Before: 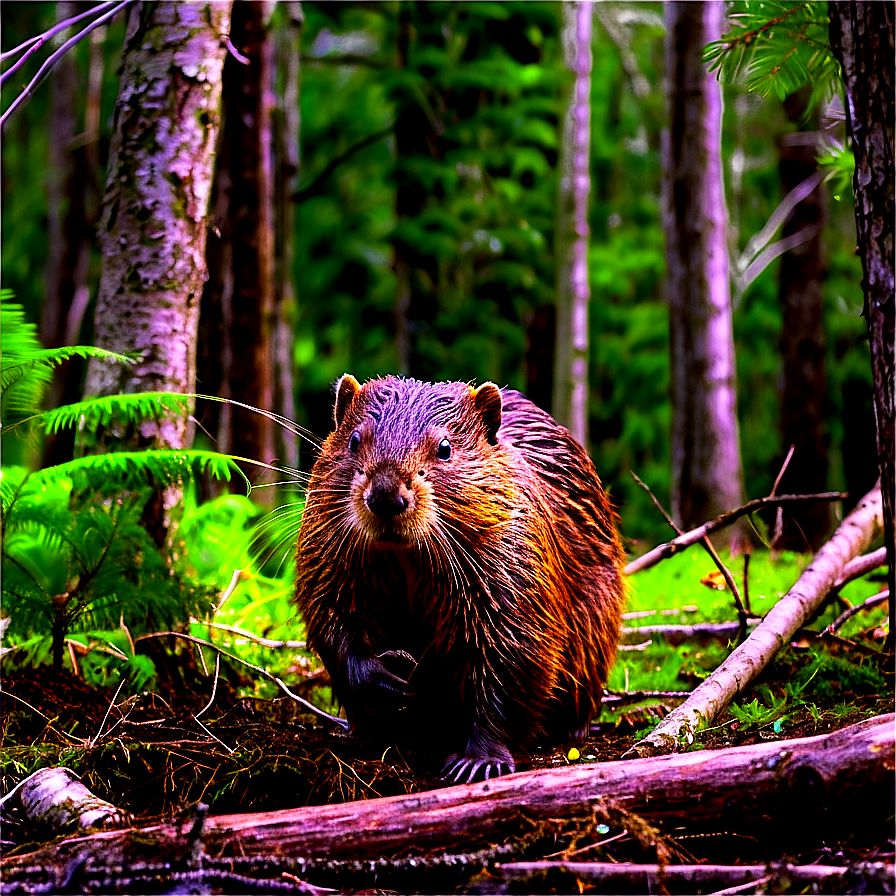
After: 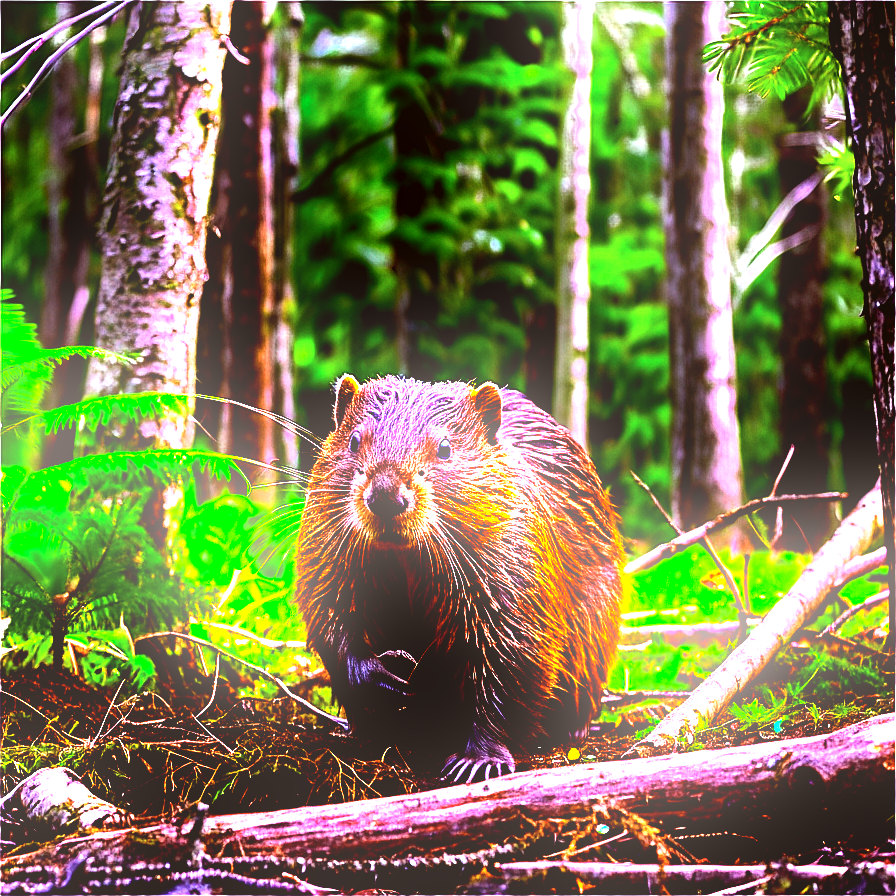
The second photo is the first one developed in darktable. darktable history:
bloom: size 15%, threshold 97%, strength 7%
tone equalizer: -8 EV -1.08 EV, -7 EV -1.01 EV, -6 EV -0.867 EV, -5 EV -0.578 EV, -3 EV 0.578 EV, -2 EV 0.867 EV, -1 EV 1.01 EV, +0 EV 1.08 EV, edges refinement/feathering 500, mask exposure compensation -1.57 EV, preserve details no
exposure: exposure 1.2 EV, compensate highlight preservation false
color correction: highlights a* -4.98, highlights b* -3.76, shadows a* 3.83, shadows b* 4.08
